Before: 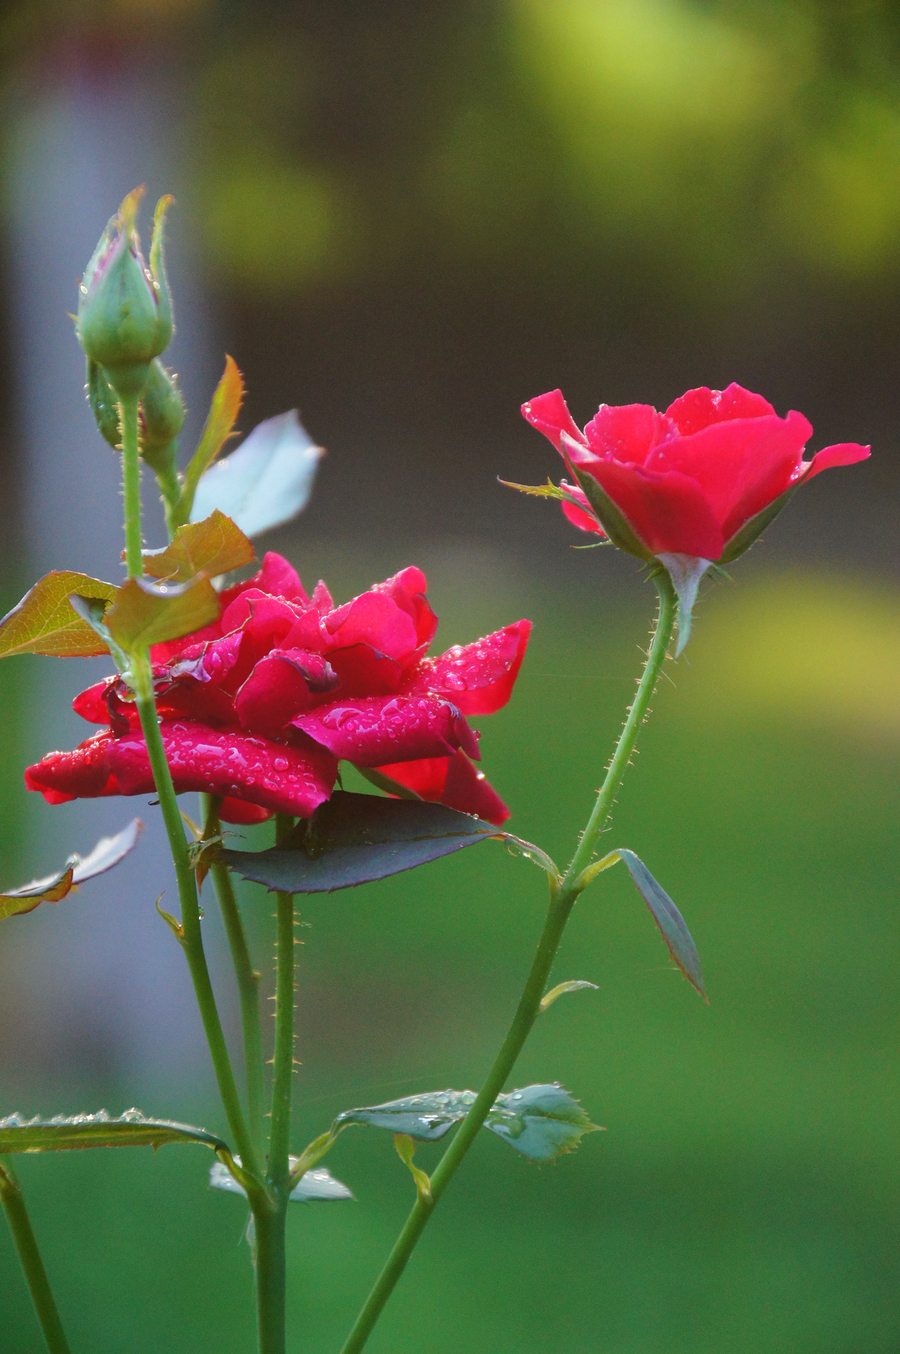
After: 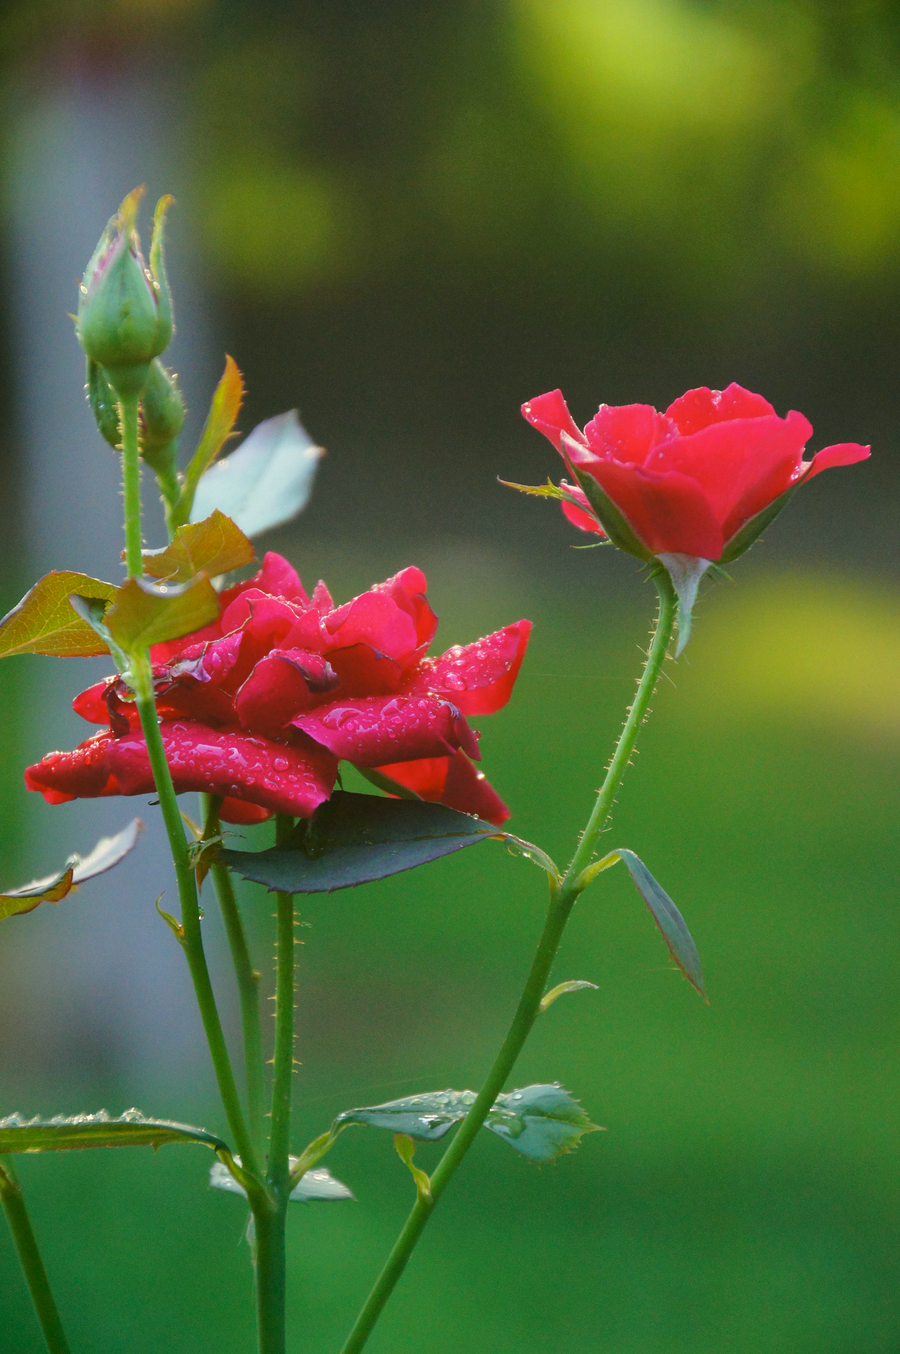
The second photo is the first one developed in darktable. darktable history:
color correction: highlights a* -0.36, highlights b* 9.19, shadows a* -9.24, shadows b* 1.18
exposure: exposure -0.047 EV, compensate highlight preservation false
